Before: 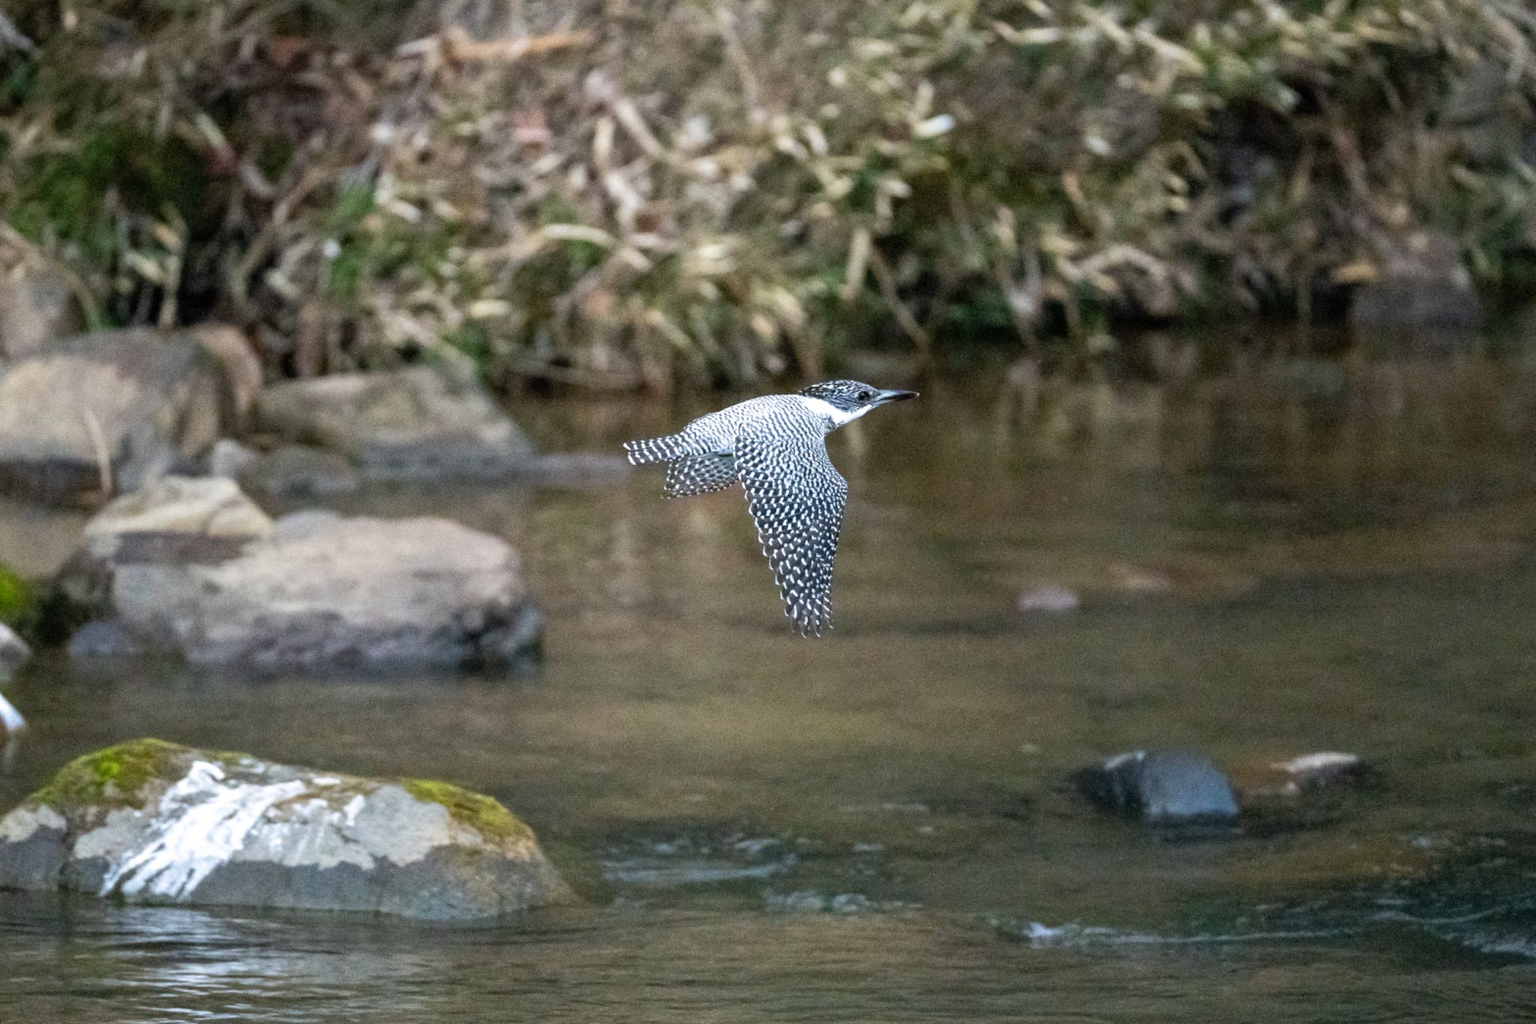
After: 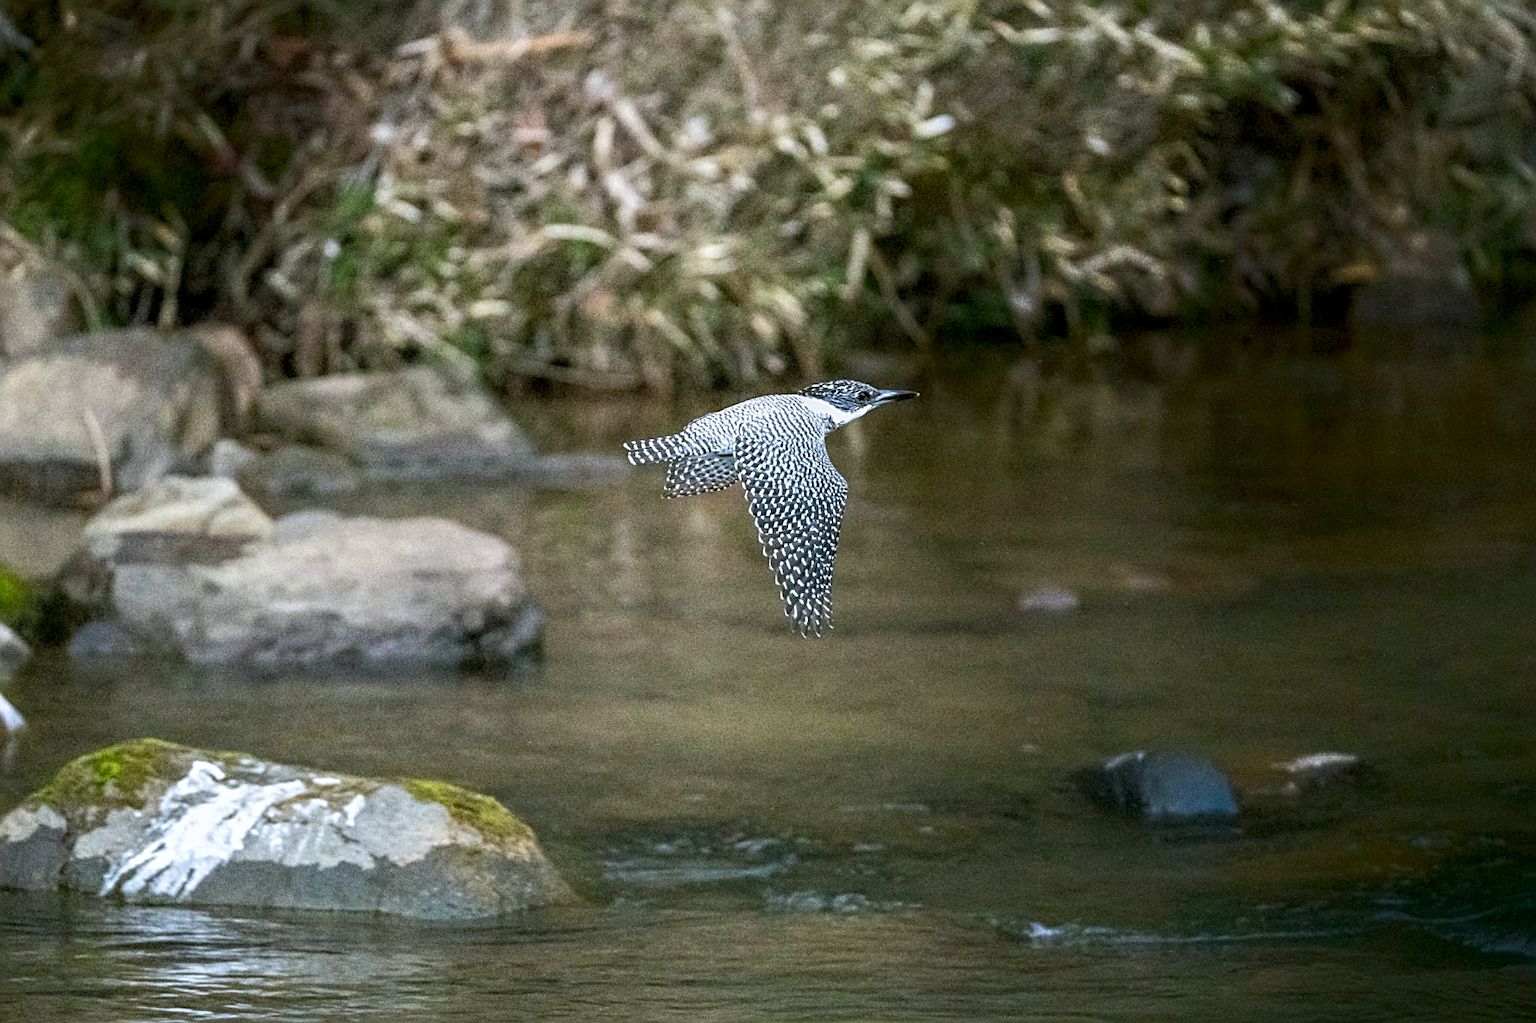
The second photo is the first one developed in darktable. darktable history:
color balance rgb: global vibrance 10%
color balance: mode lift, gamma, gain (sRGB), lift [1.04, 1, 1, 0.97], gamma [1.01, 1, 1, 0.97], gain [0.96, 1, 1, 0.97]
exposure: black level correction 0, compensate exposure bias true, compensate highlight preservation false
white balance: red 0.984, blue 1.059
local contrast: on, module defaults
shadows and highlights: shadows -88.03, highlights -35.45, shadows color adjustment 99.15%, highlights color adjustment 0%, soften with gaussian
sharpen: radius 2.584, amount 0.688
